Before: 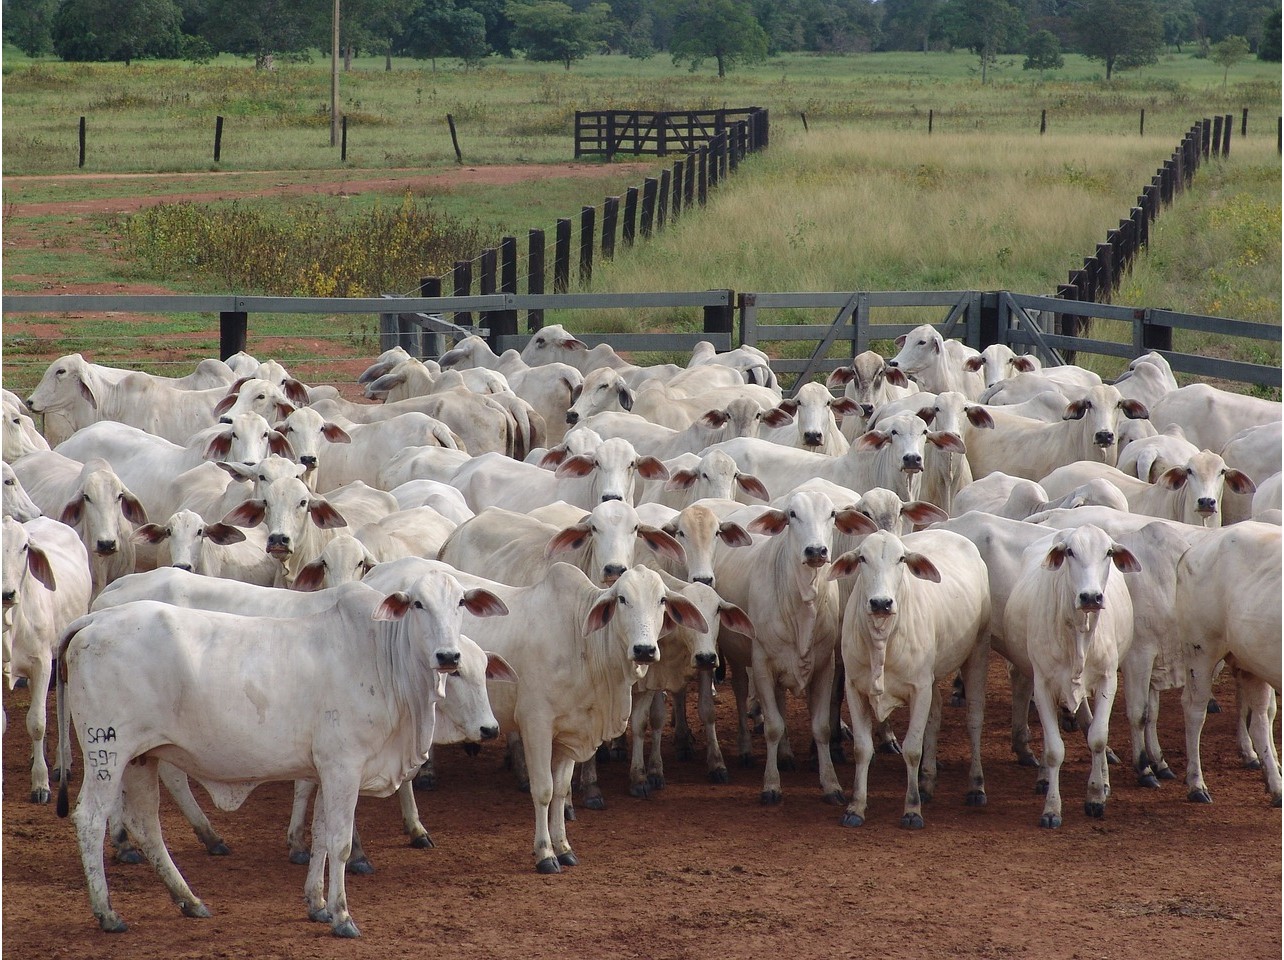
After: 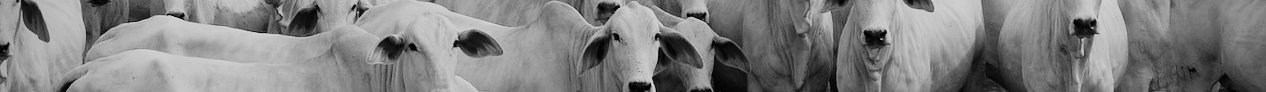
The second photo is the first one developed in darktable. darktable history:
rotate and perspective: rotation -1.42°, crop left 0.016, crop right 0.984, crop top 0.035, crop bottom 0.965
color balance rgb: perceptual saturation grading › global saturation -3%
monochrome: a 26.22, b 42.67, size 0.8
filmic rgb: black relative exposure -7.65 EV, white relative exposure 4.56 EV, hardness 3.61, contrast 1.25
crop and rotate: top 59.084%, bottom 30.916%
white balance: red 1.045, blue 0.932
vignetting: fall-off radius 31.48%, brightness -0.472
tone curve: curves: ch0 [(0.016, 0.011) (0.204, 0.146) (0.515, 0.476) (0.78, 0.795) (1, 0.981)], color space Lab, linked channels, preserve colors none
